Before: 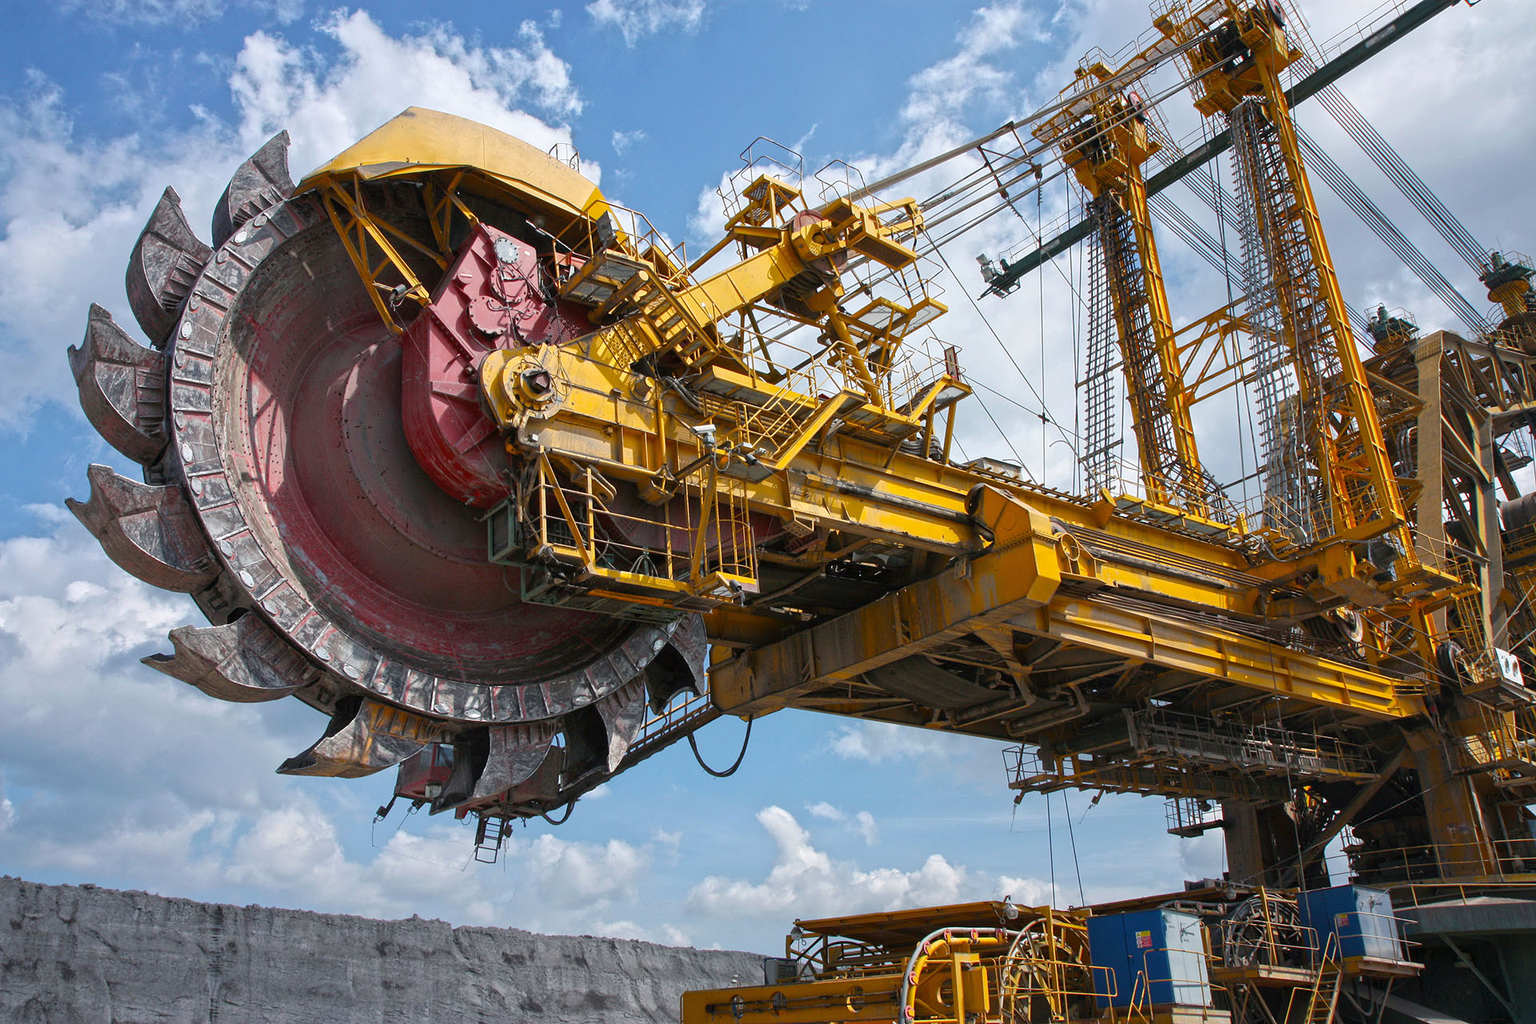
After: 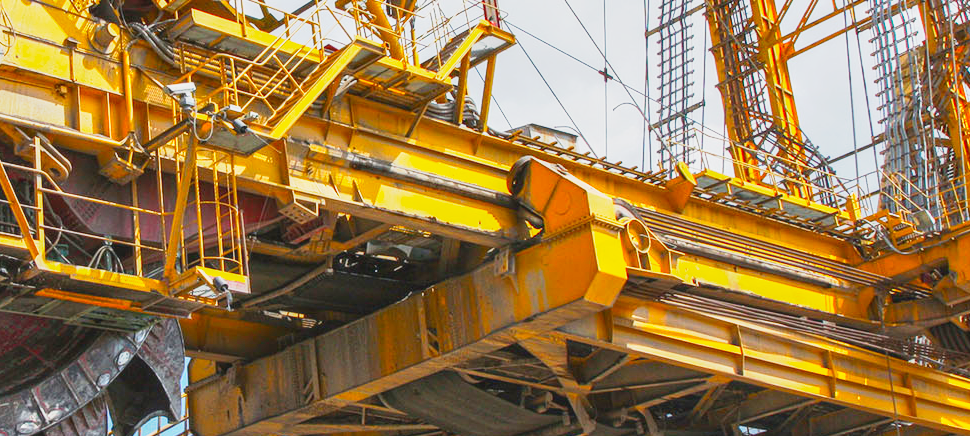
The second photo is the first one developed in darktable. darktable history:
exposure: exposure 0.472 EV, compensate highlight preservation false
crop: left 36.442%, top 35.001%, right 13.014%, bottom 30.9%
local contrast: on, module defaults
tone equalizer: mask exposure compensation -0.51 EV
base curve: curves: ch0 [(0, 0) (0.557, 0.834) (1, 1)], preserve colors none
contrast brightness saturation: contrast -0.183, saturation 0.188
